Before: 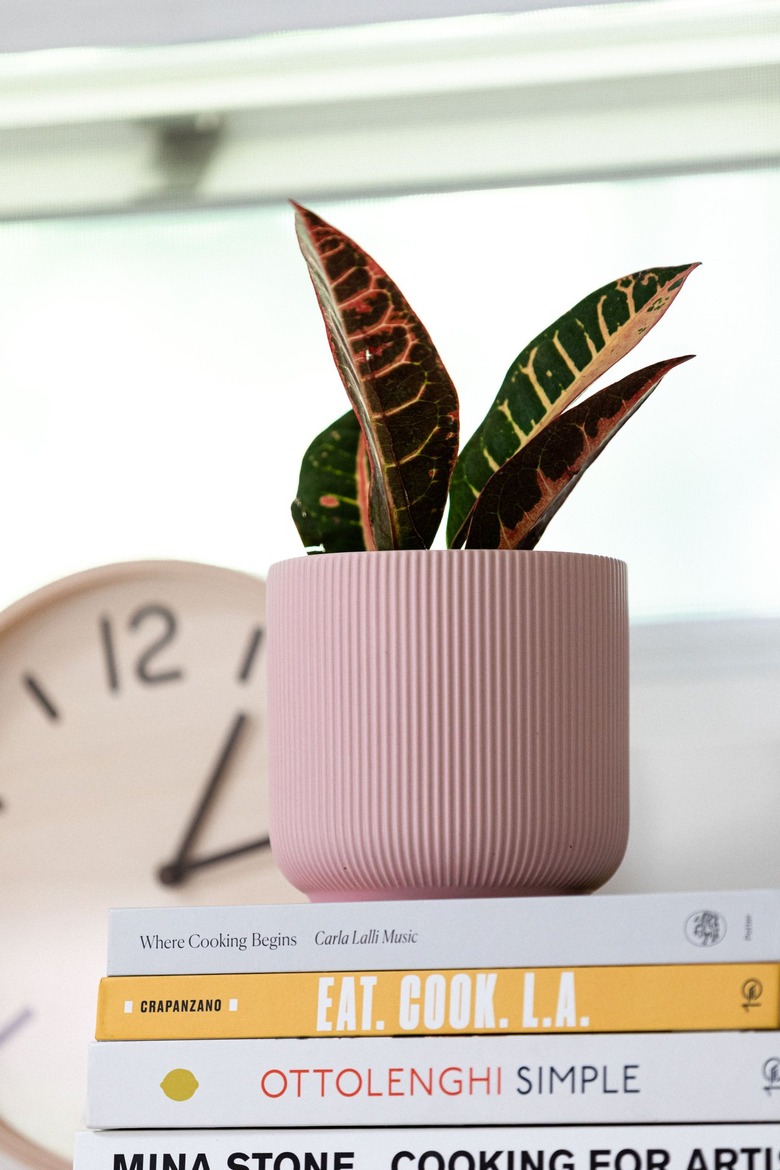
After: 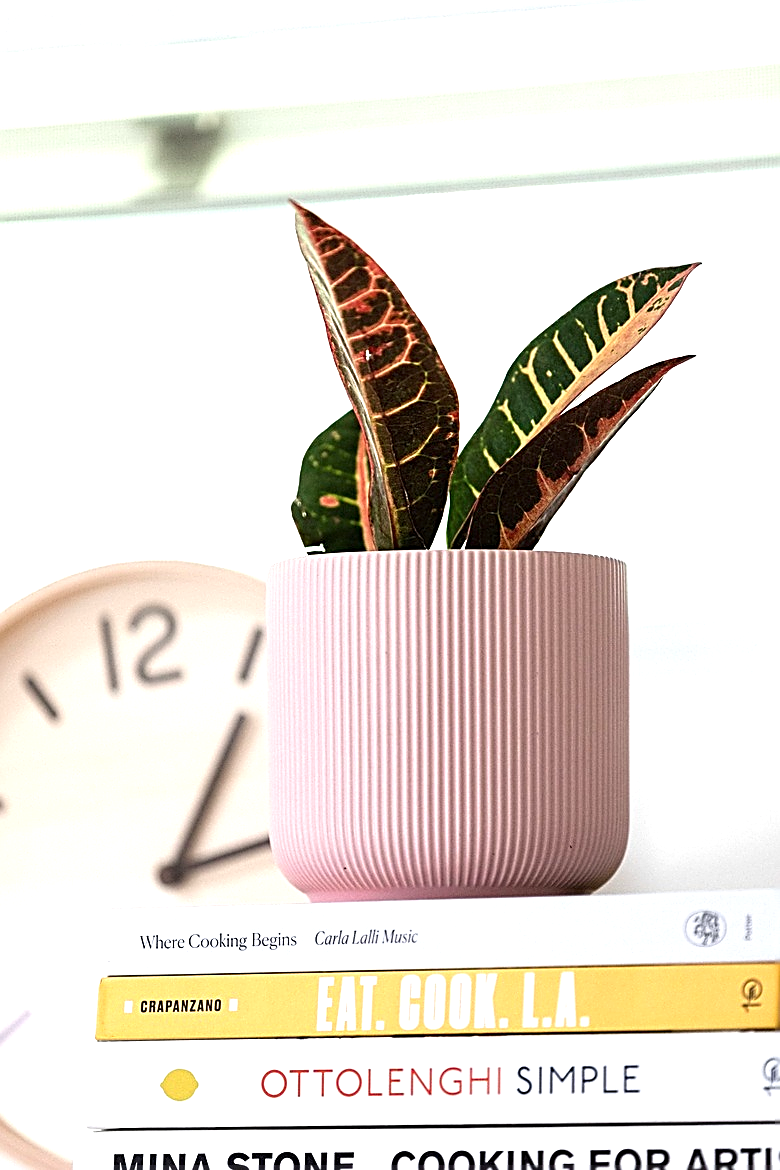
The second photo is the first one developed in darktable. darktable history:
sharpen: amount 1
exposure: exposure 0.77 EV, compensate highlight preservation false
